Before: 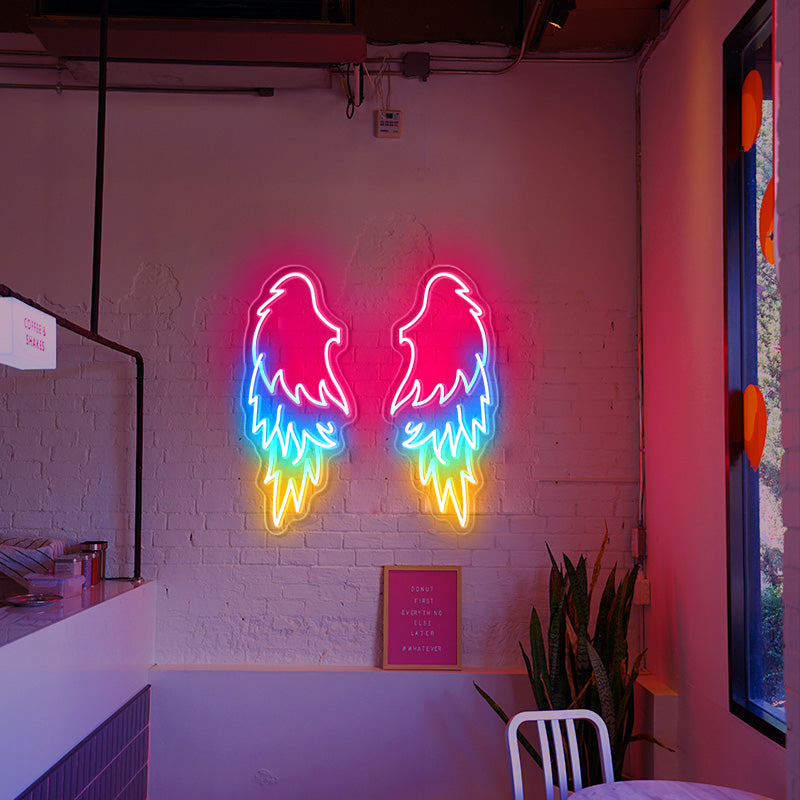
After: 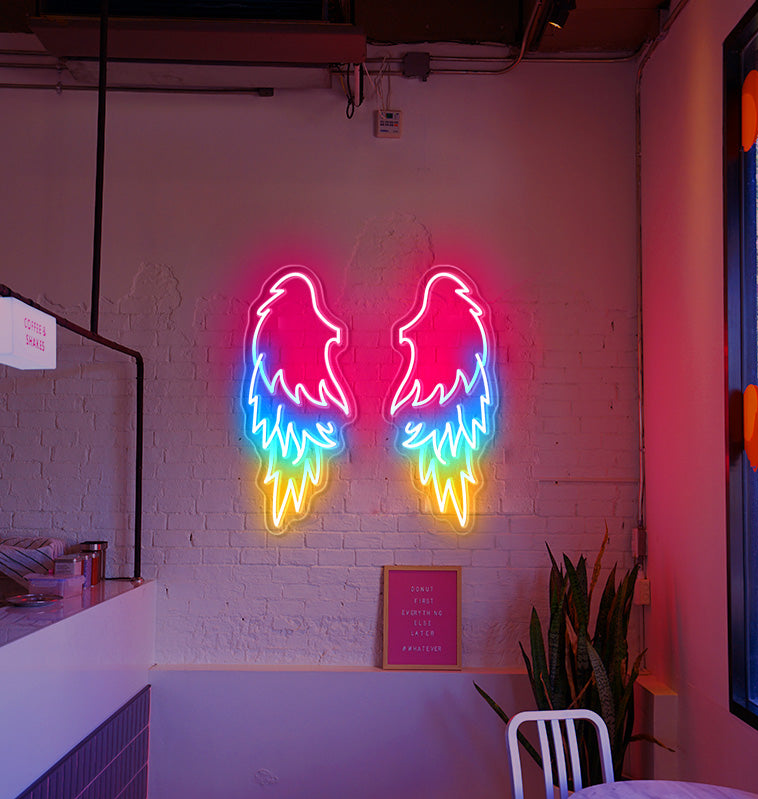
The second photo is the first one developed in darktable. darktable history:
crop and rotate: left 0%, right 5.238%
